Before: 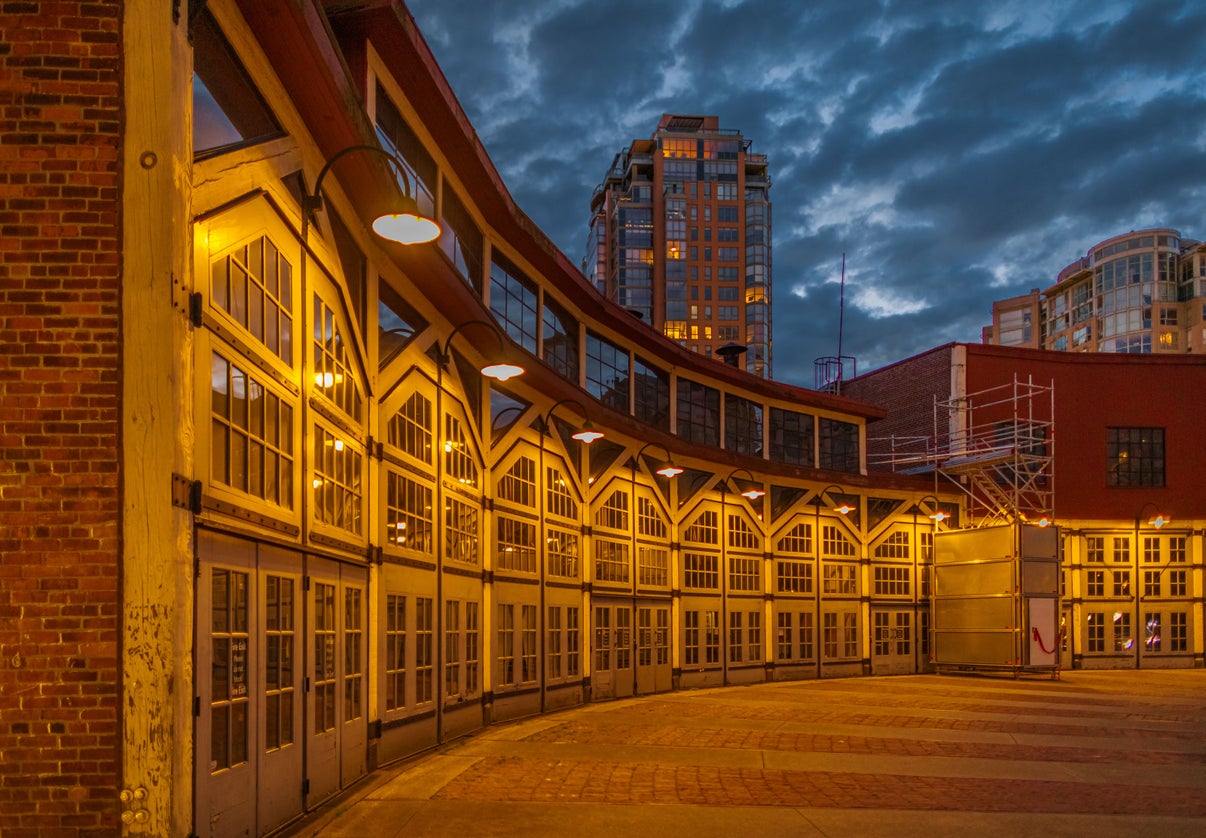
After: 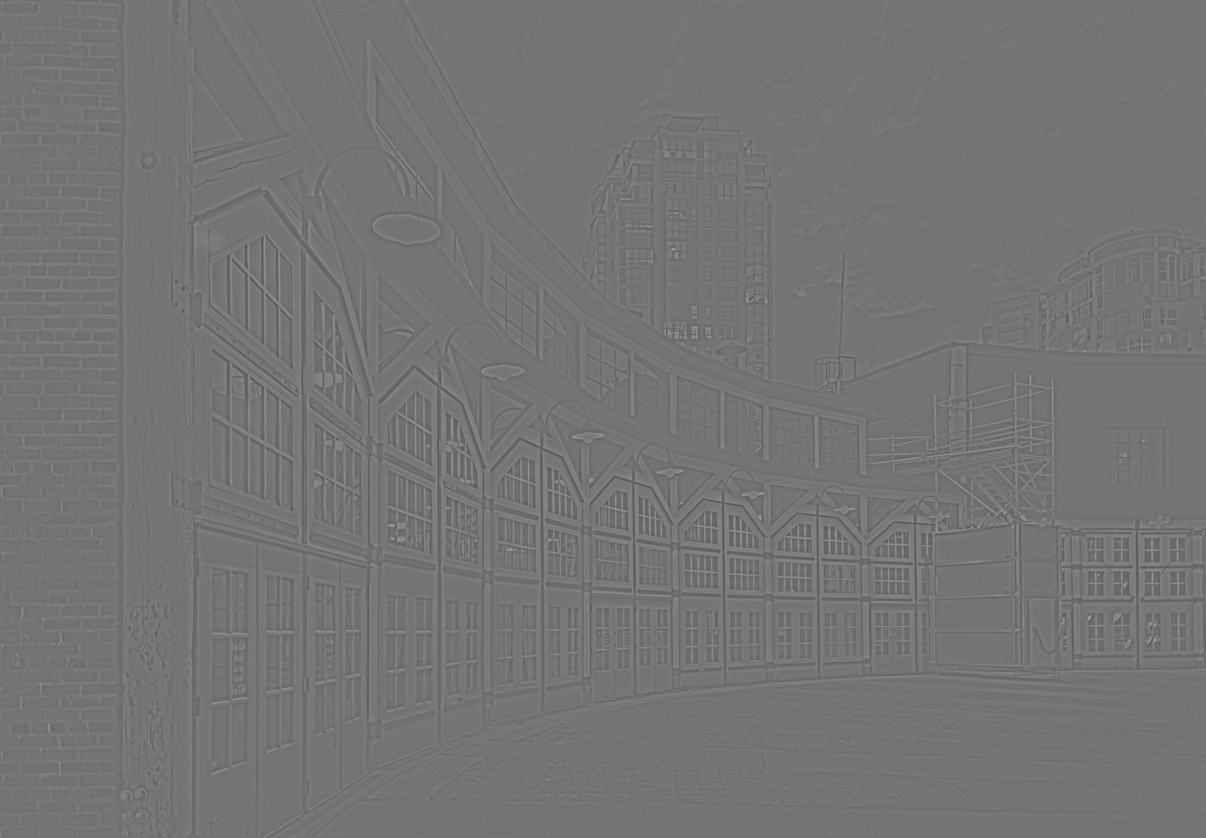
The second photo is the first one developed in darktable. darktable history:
exposure: black level correction 0.001, exposure 0.675 EV, compensate highlight preservation false
highpass: sharpness 5.84%, contrast boost 8.44%
monochrome: a 32, b 64, size 2.3
